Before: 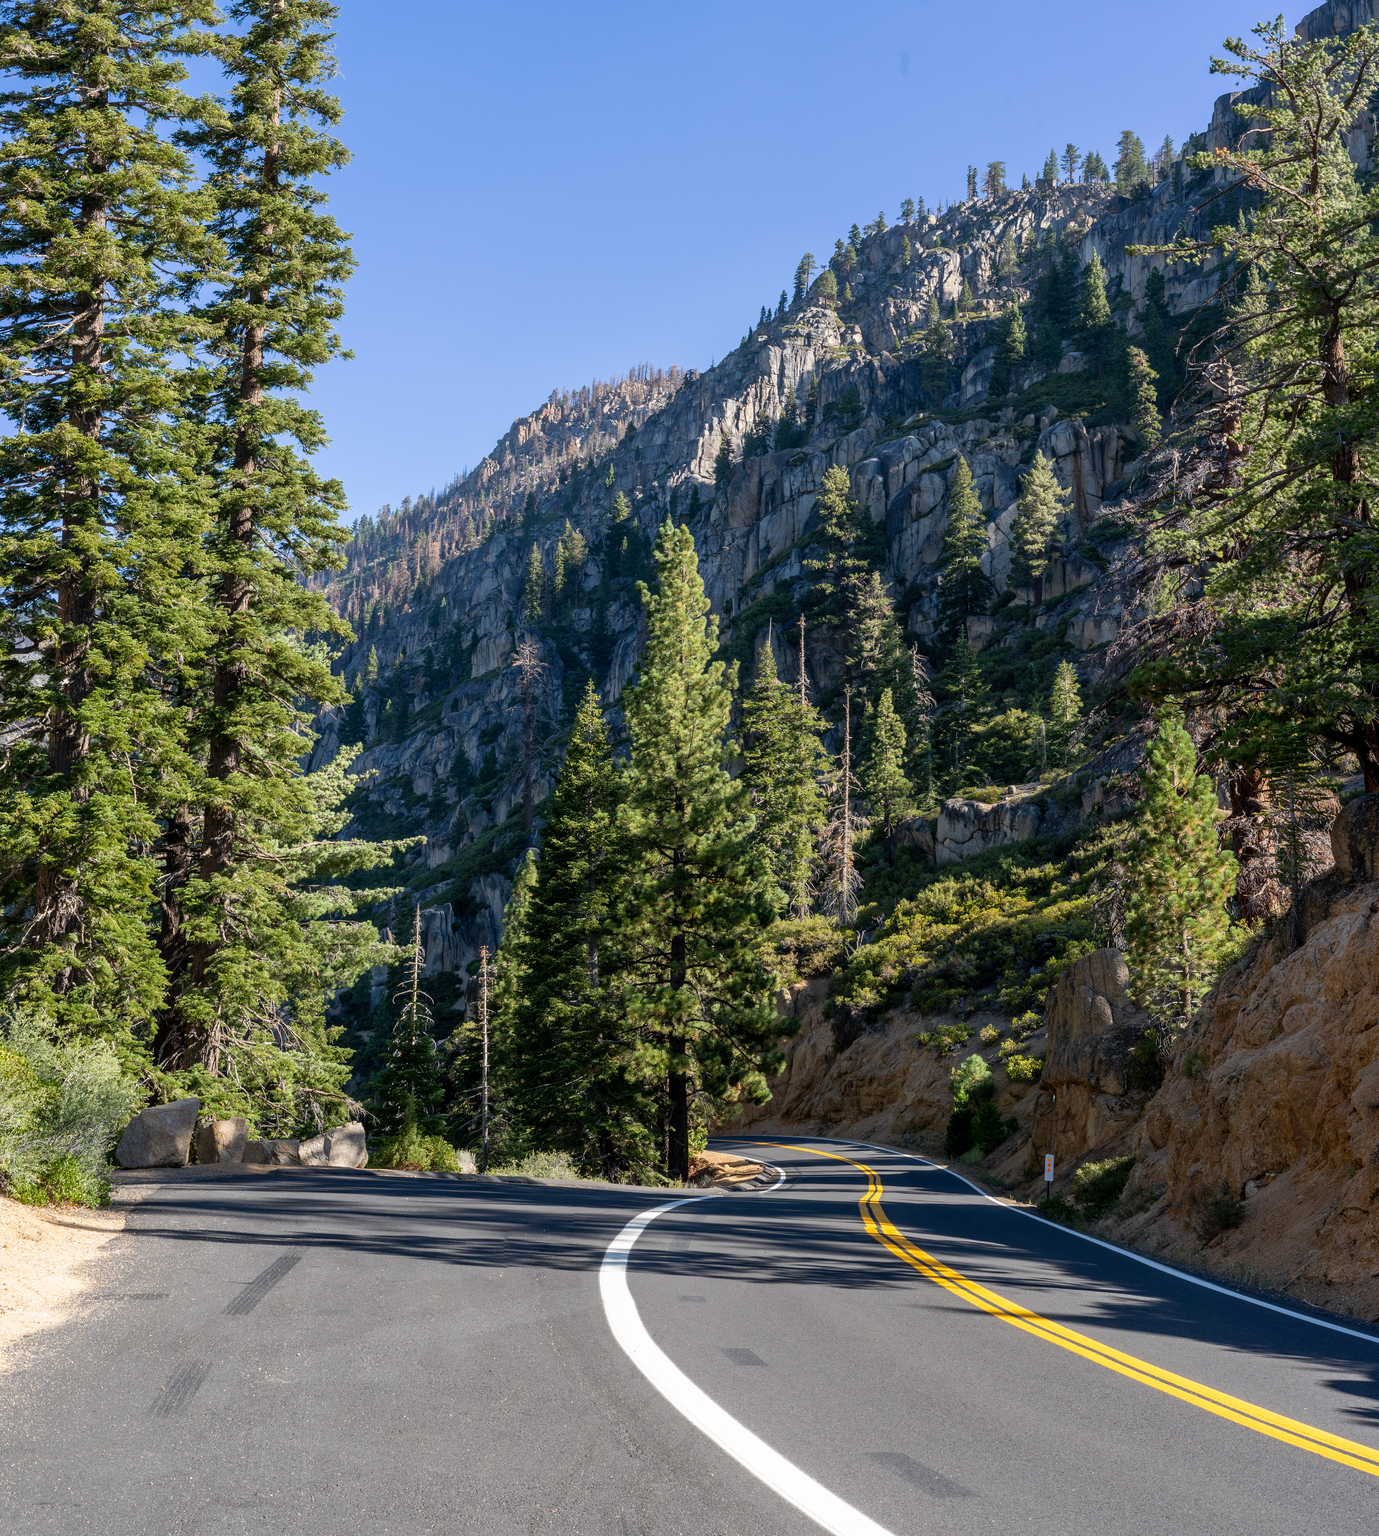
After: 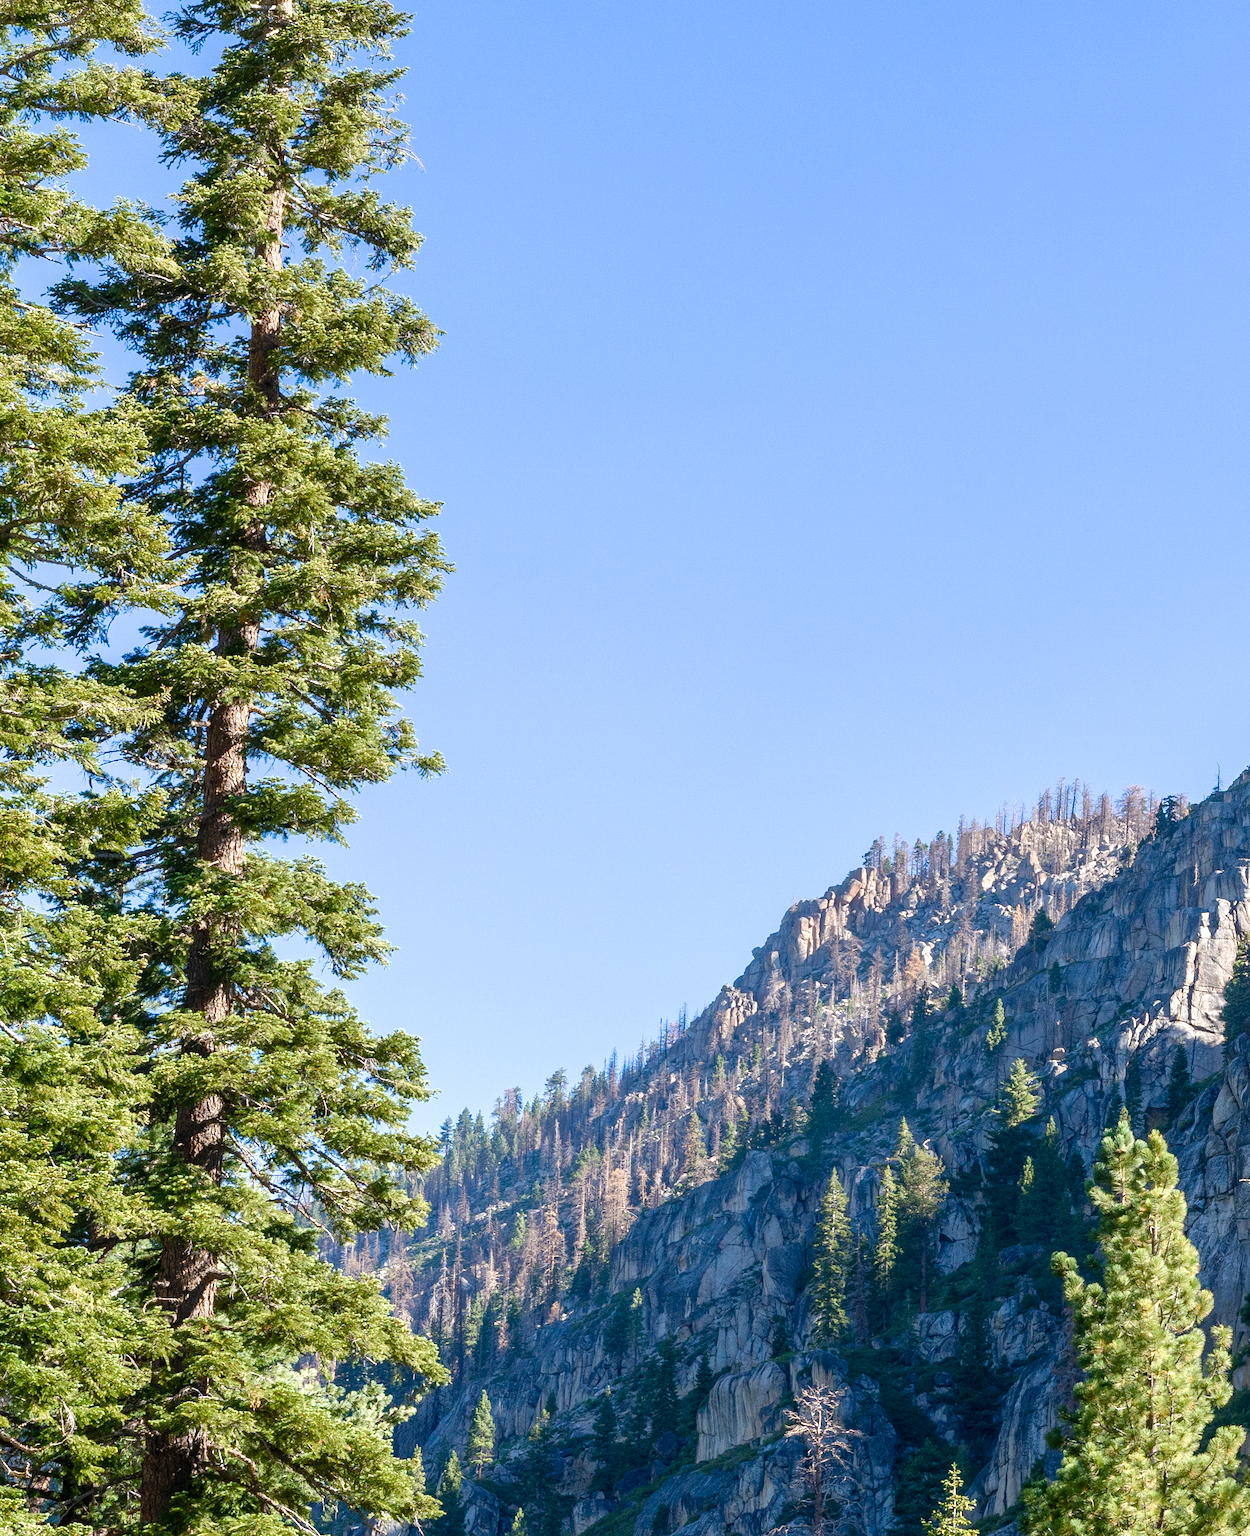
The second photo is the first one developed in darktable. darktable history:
color balance rgb: perceptual saturation grading › global saturation 20%, perceptual saturation grading › highlights -50%, perceptual saturation grading › shadows 30%, perceptual brilliance grading › global brilliance 10%, perceptual brilliance grading › shadows 15%
crop and rotate: left 10.817%, top 0.062%, right 47.194%, bottom 53.626%
